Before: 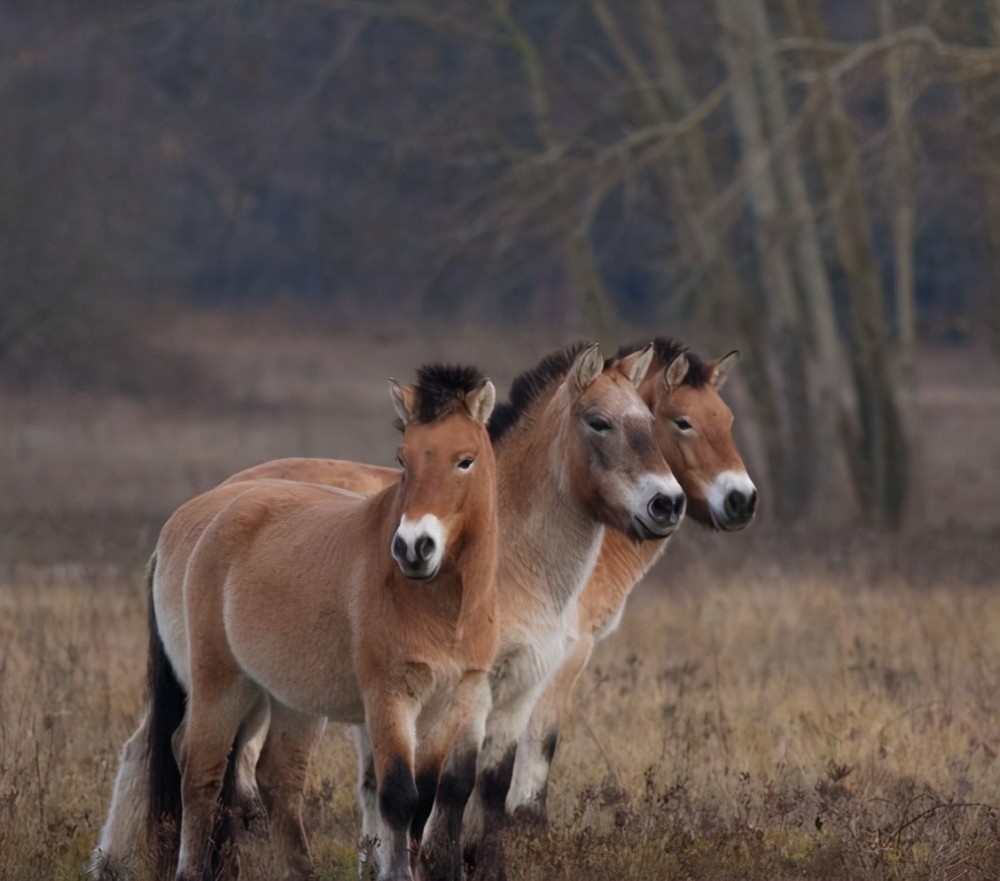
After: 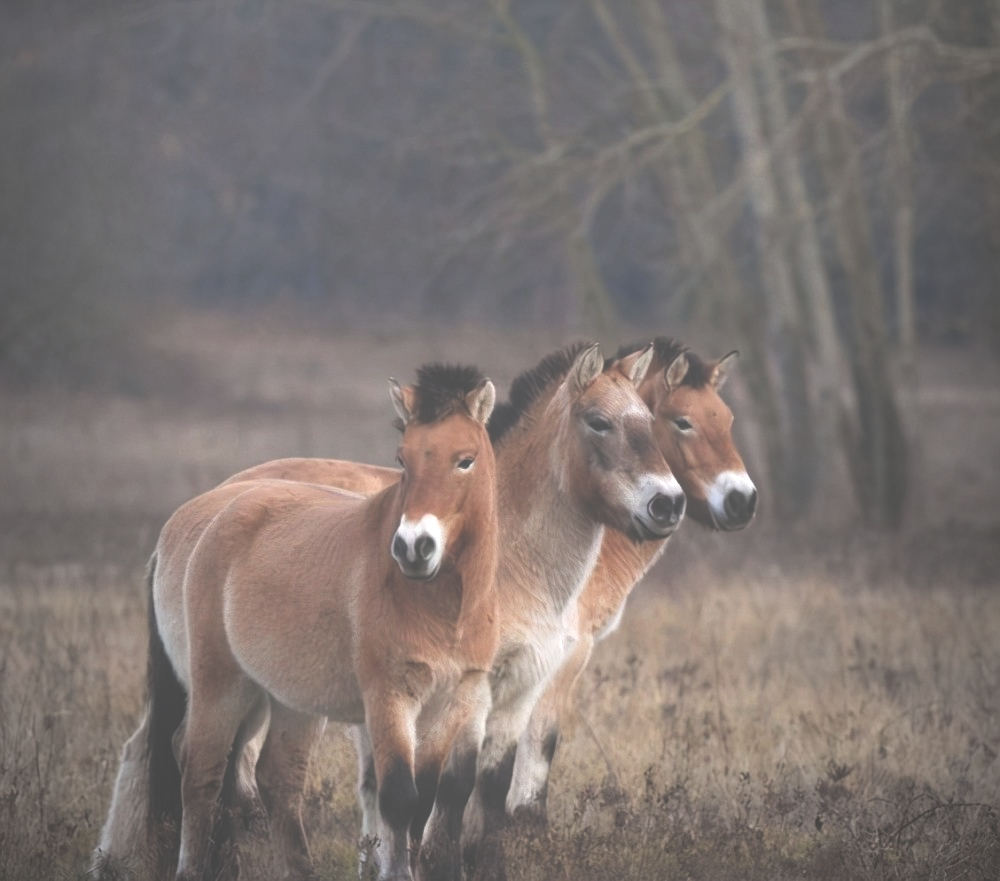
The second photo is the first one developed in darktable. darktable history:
local contrast: on, module defaults
exposure: black level correction -0.071, exposure 0.501 EV, compensate exposure bias true, compensate highlight preservation false
vignetting: fall-off start 96.61%, fall-off radius 99.84%, brightness -0.539, saturation -0.507, center (-0.052, -0.357), width/height ratio 0.61
